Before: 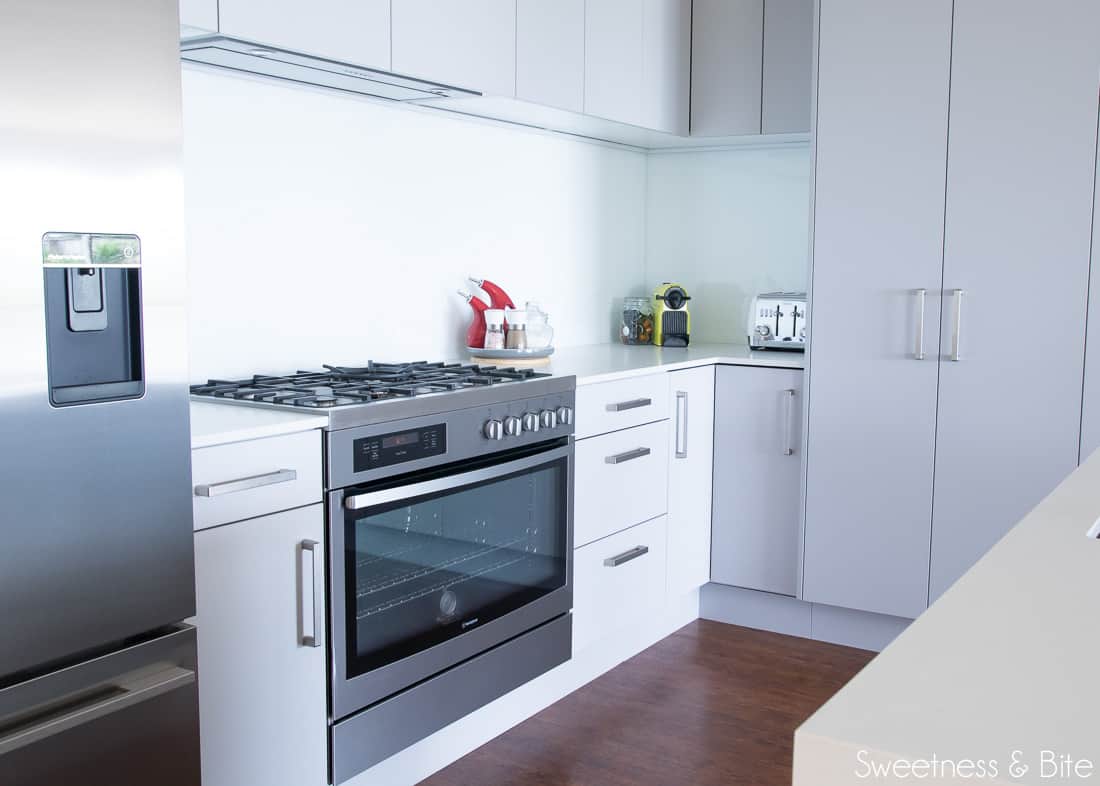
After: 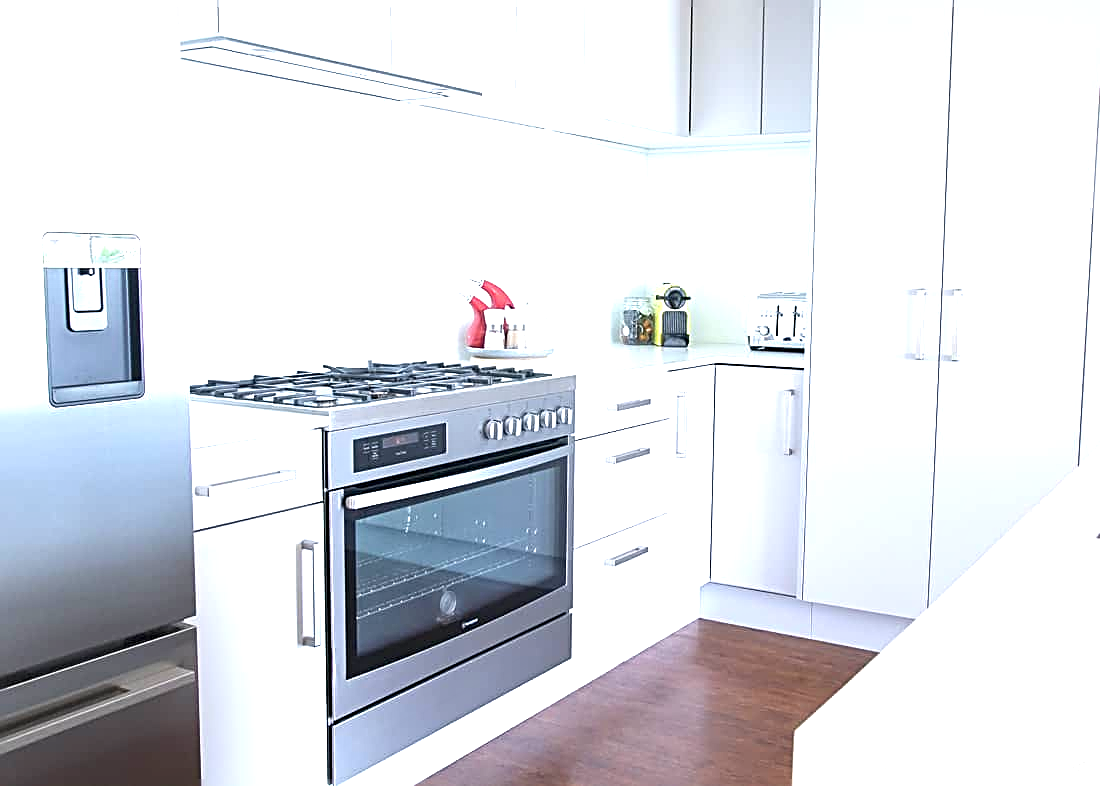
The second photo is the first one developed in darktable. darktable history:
contrast equalizer: octaves 7, y [[0.6 ×6], [0.55 ×6], [0 ×6], [0 ×6], [0 ×6]], mix -0.213
exposure: black level correction 0, exposure 1.2 EV, compensate exposure bias true, compensate highlight preservation false
sharpen: radius 2.695, amount 0.656
